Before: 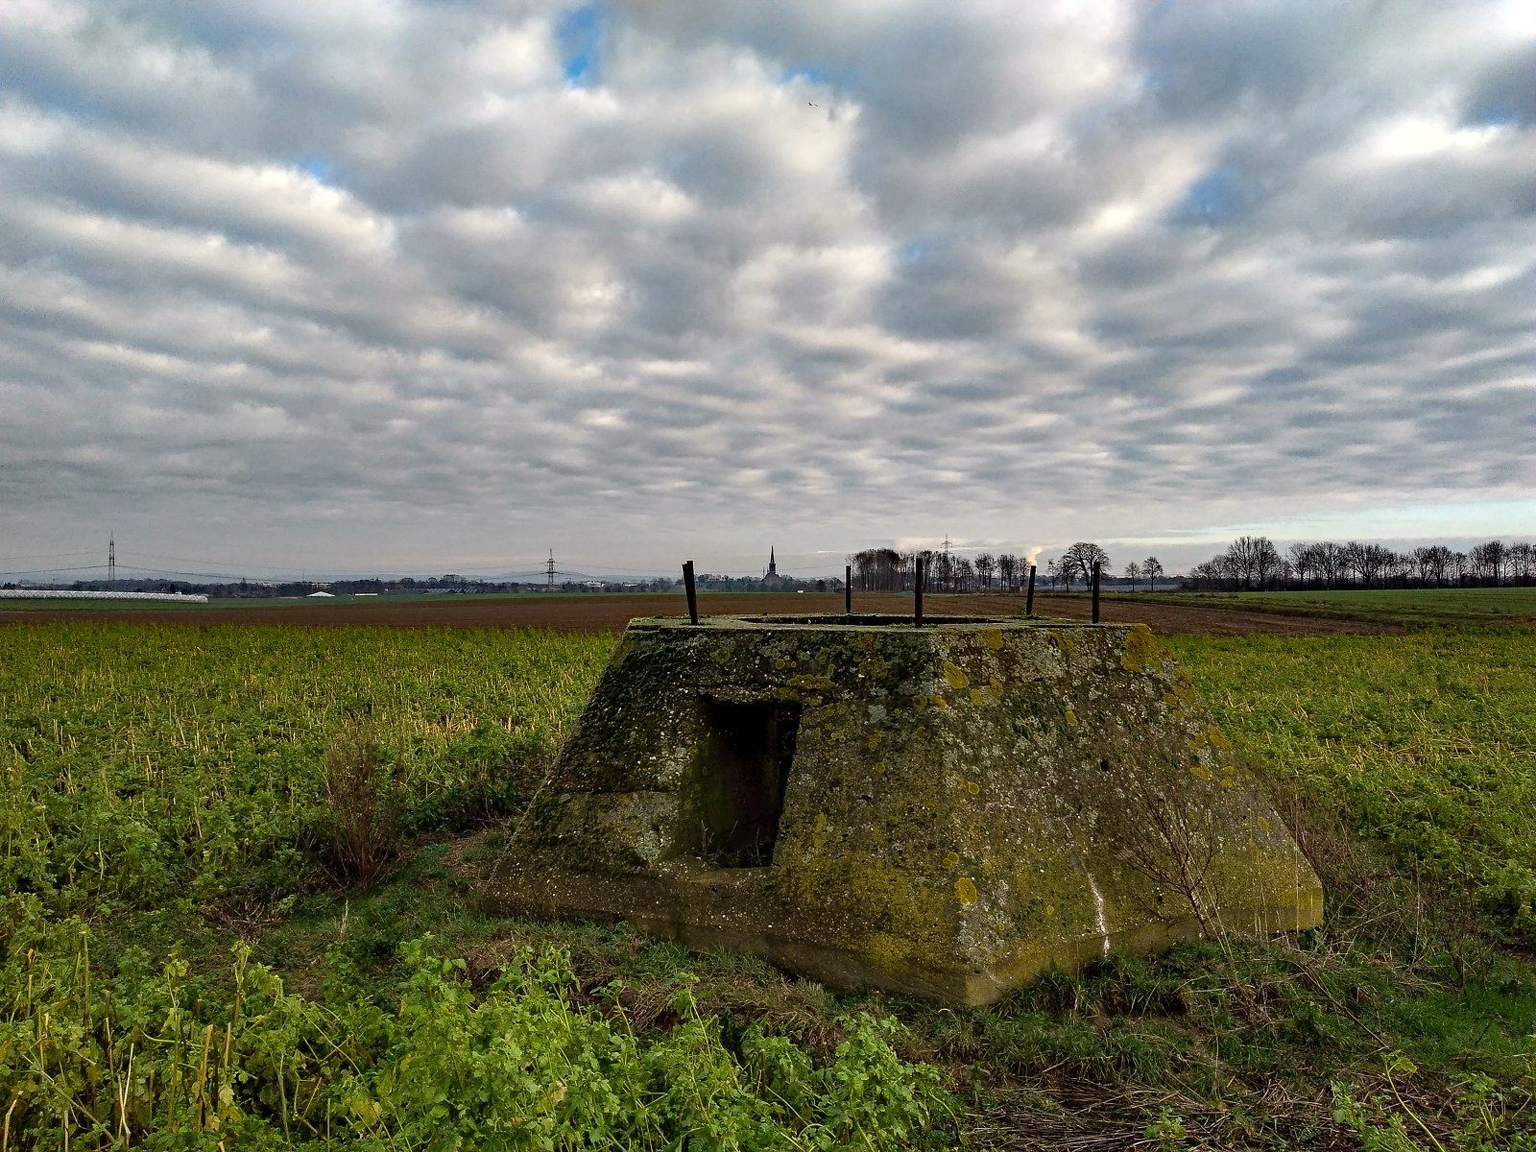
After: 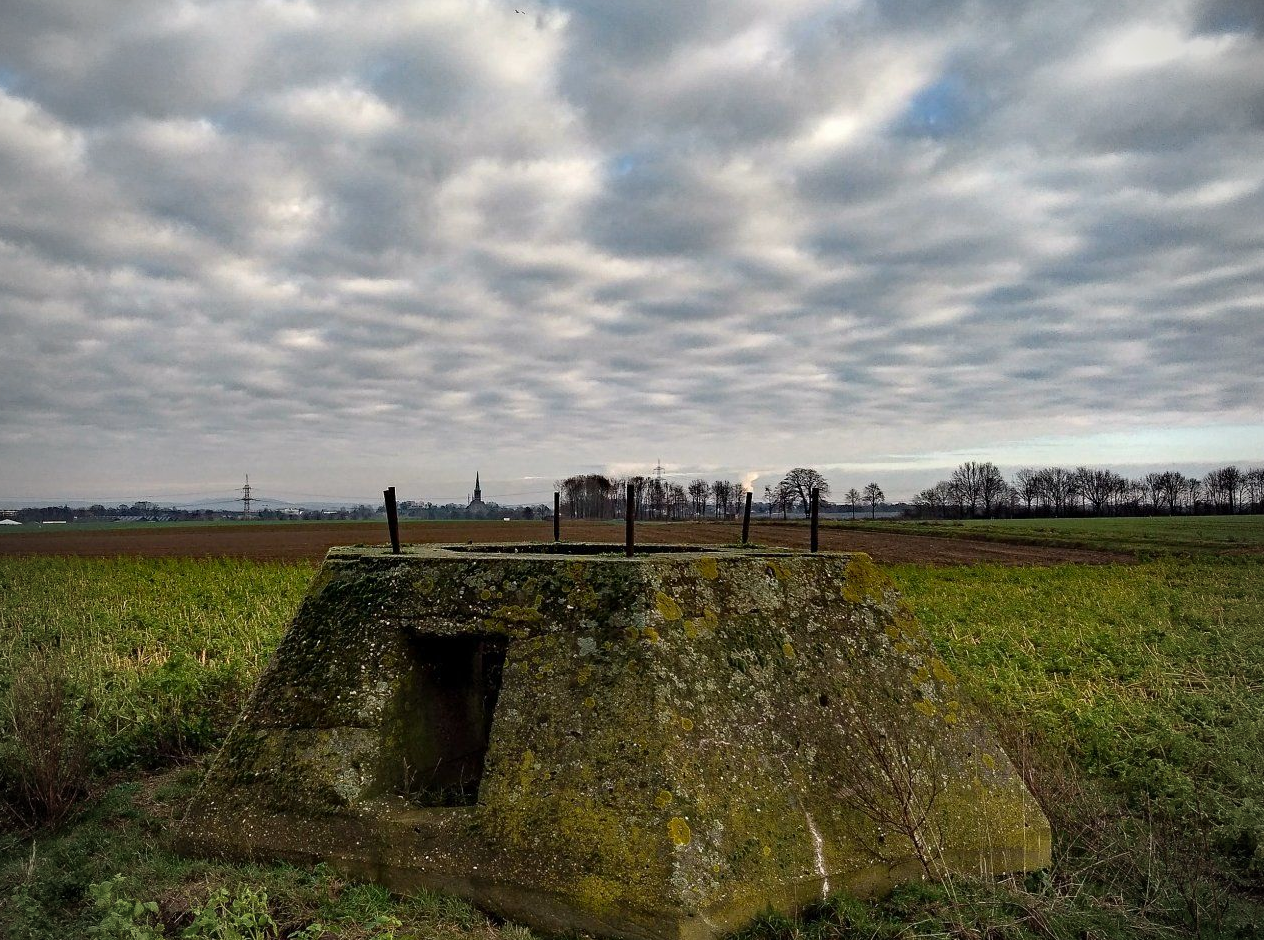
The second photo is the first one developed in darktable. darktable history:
crop and rotate: left 20.498%, top 8.087%, right 0.481%, bottom 13.571%
vignetting: unbound false
